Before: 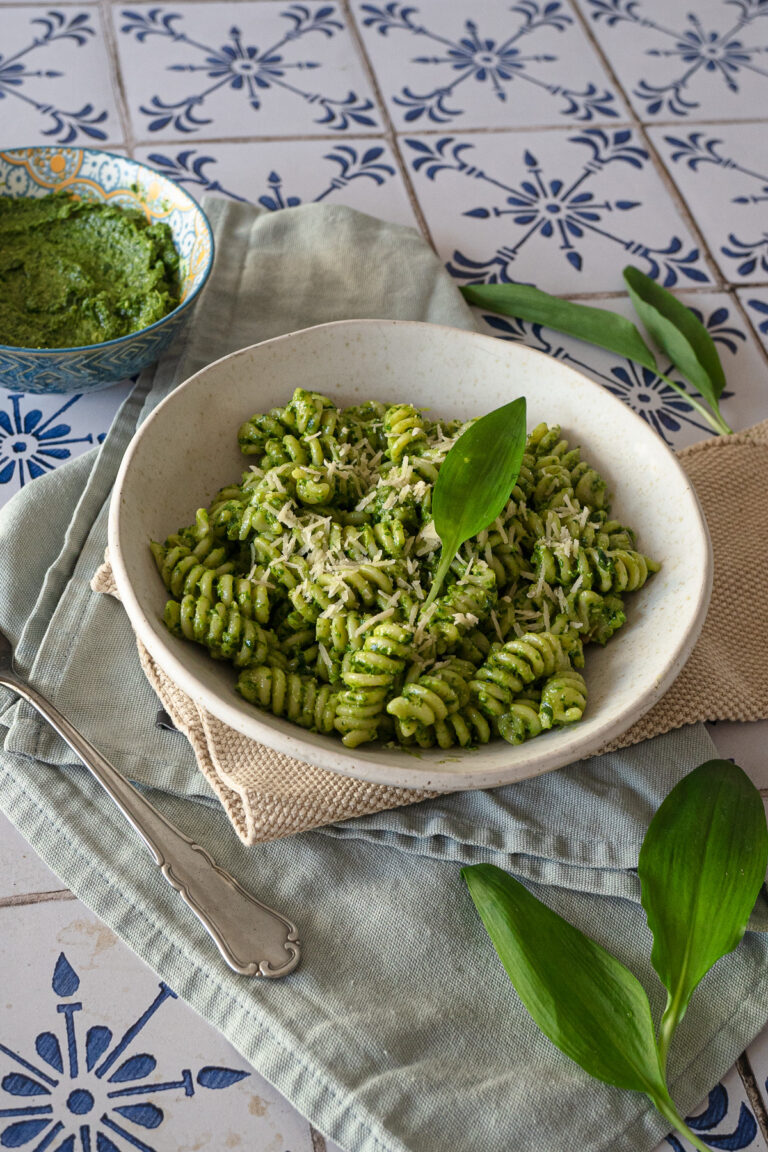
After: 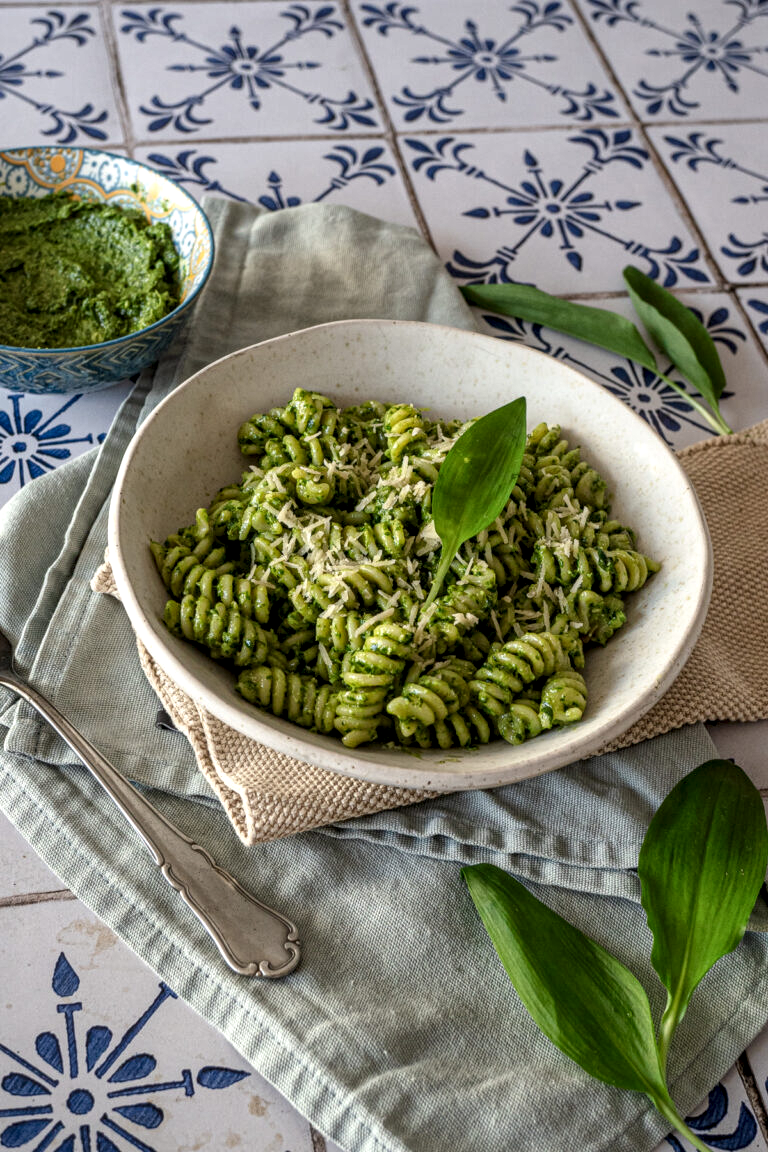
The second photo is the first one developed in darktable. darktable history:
local contrast: highlights 20%, detail 150%
tone equalizer: on, module defaults
